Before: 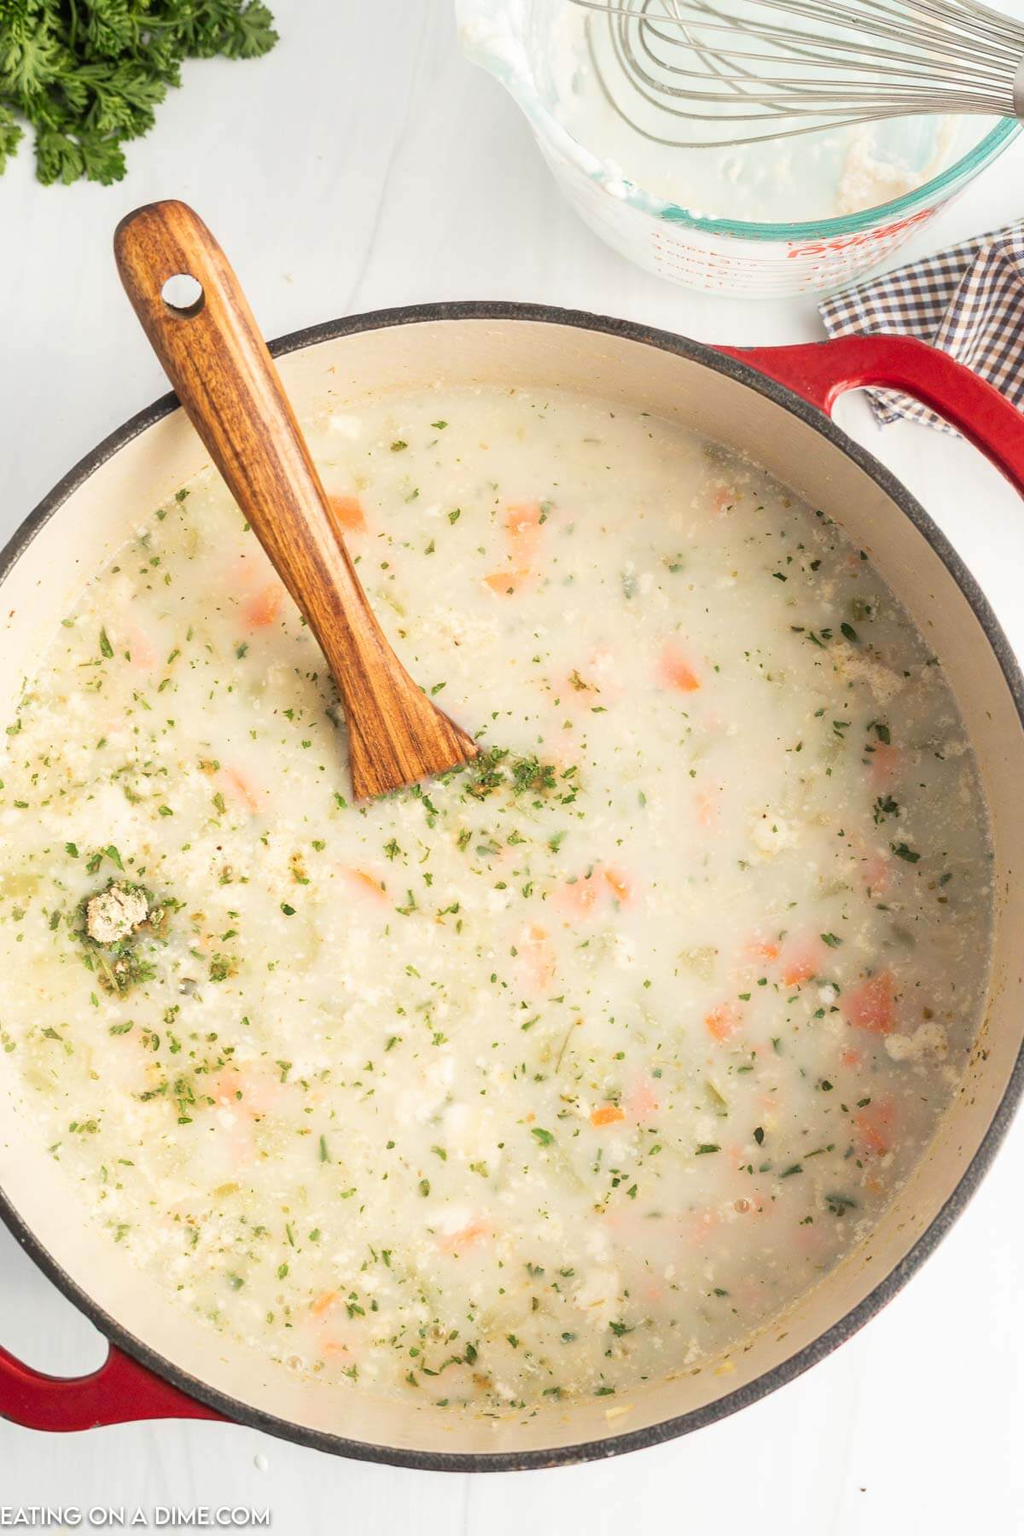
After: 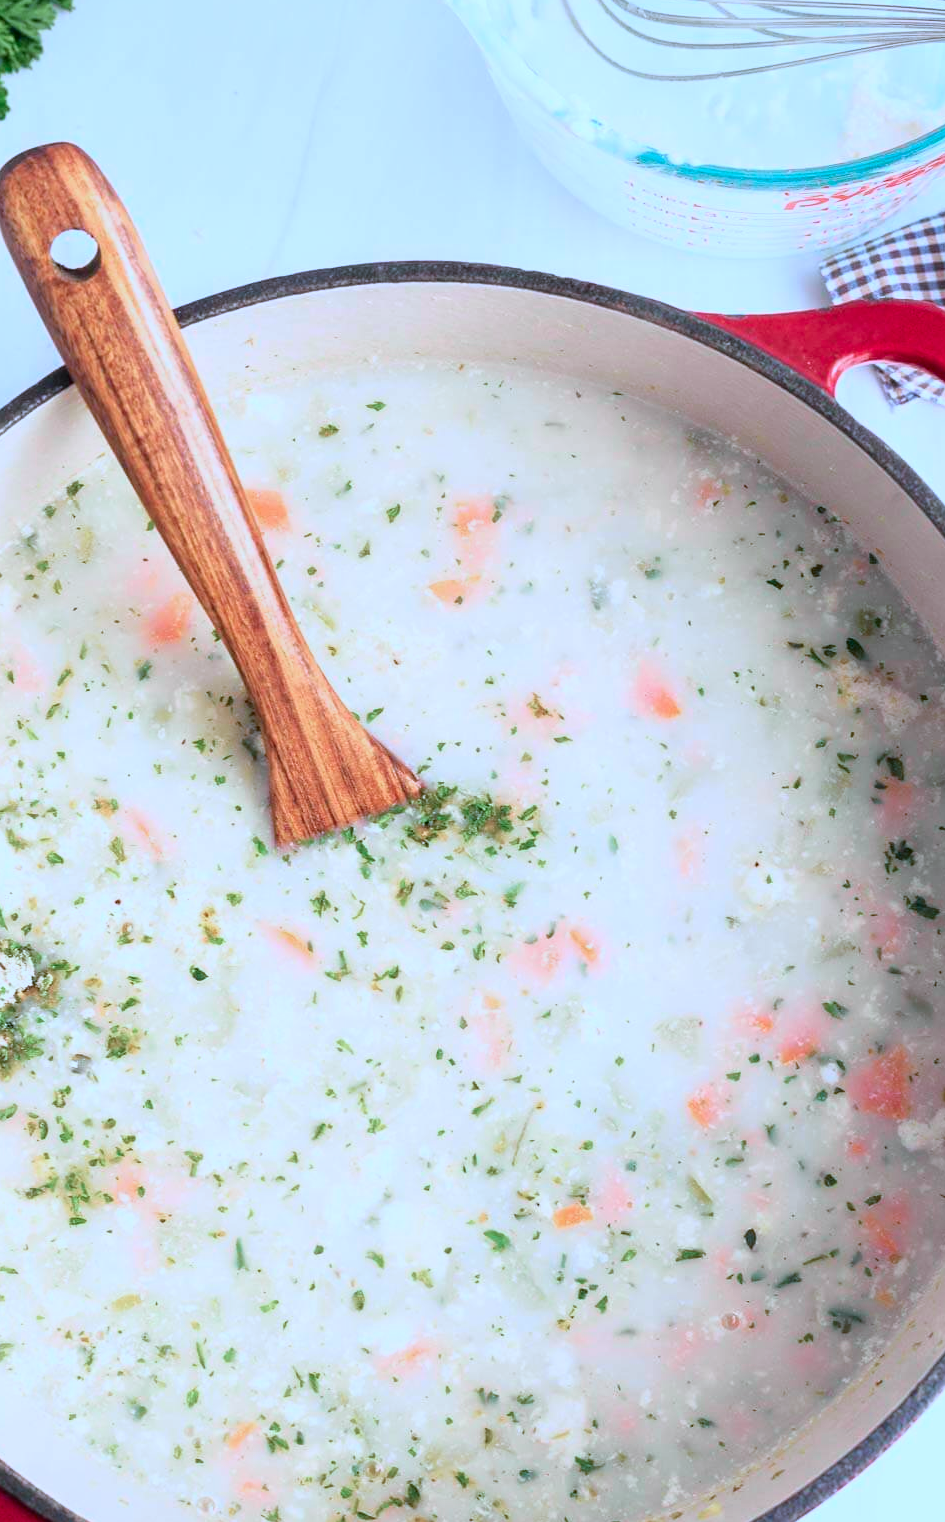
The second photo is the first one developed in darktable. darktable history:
crop: left 11.585%, top 5.15%, right 9.587%, bottom 10.262%
color calibration: illuminant as shot in camera, adaptation linear Bradford (ICC v4), x 0.407, y 0.404, temperature 3597.97 K
color balance rgb: shadows lift › luminance -19.646%, highlights gain › luminance 0.533%, highlights gain › chroma 0.497%, highlights gain › hue 42.51°, perceptual saturation grading › global saturation 1.143%, perceptual saturation grading › highlights -1.438%, perceptual saturation grading › mid-tones 3.392%, perceptual saturation grading › shadows 7.938%, perceptual brilliance grading › global brilliance 2.674%, perceptual brilliance grading › highlights -2.375%, perceptual brilliance grading › shadows 2.79%, global vibrance 21.785%
tone curve: curves: ch0 [(0, 0) (0.058, 0.027) (0.214, 0.183) (0.304, 0.288) (0.561, 0.554) (0.687, 0.677) (0.768, 0.768) (0.858, 0.861) (0.986, 0.957)]; ch1 [(0, 0) (0.172, 0.123) (0.312, 0.296) (0.437, 0.429) (0.471, 0.469) (0.502, 0.5) (0.513, 0.515) (0.583, 0.604) (0.631, 0.659) (0.703, 0.721) (0.889, 0.924) (1, 1)]; ch2 [(0, 0) (0.411, 0.424) (0.485, 0.497) (0.502, 0.5) (0.517, 0.511) (0.566, 0.573) (0.622, 0.613) (0.709, 0.677) (1, 1)], color space Lab, independent channels, preserve colors none
